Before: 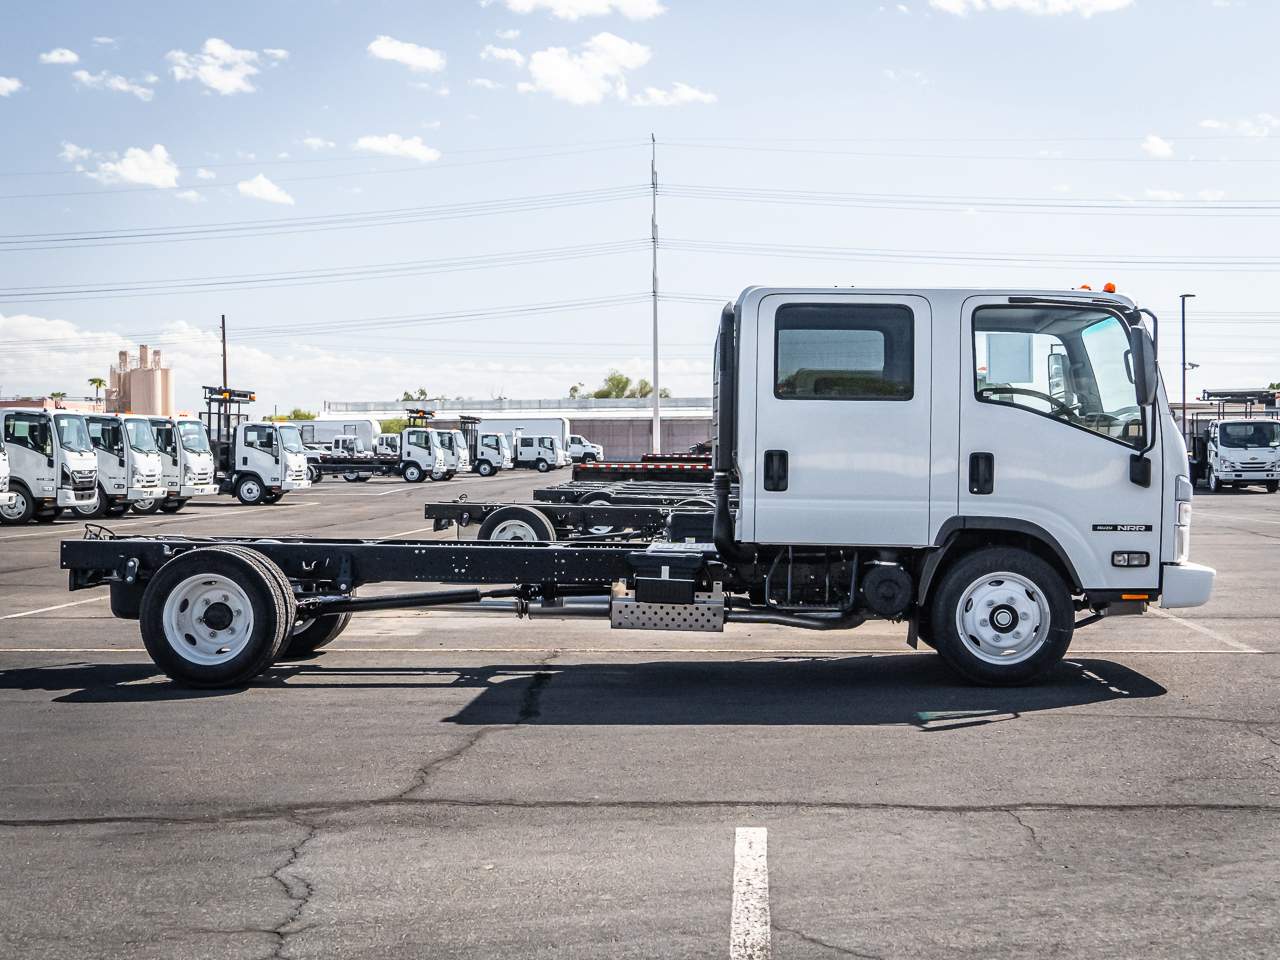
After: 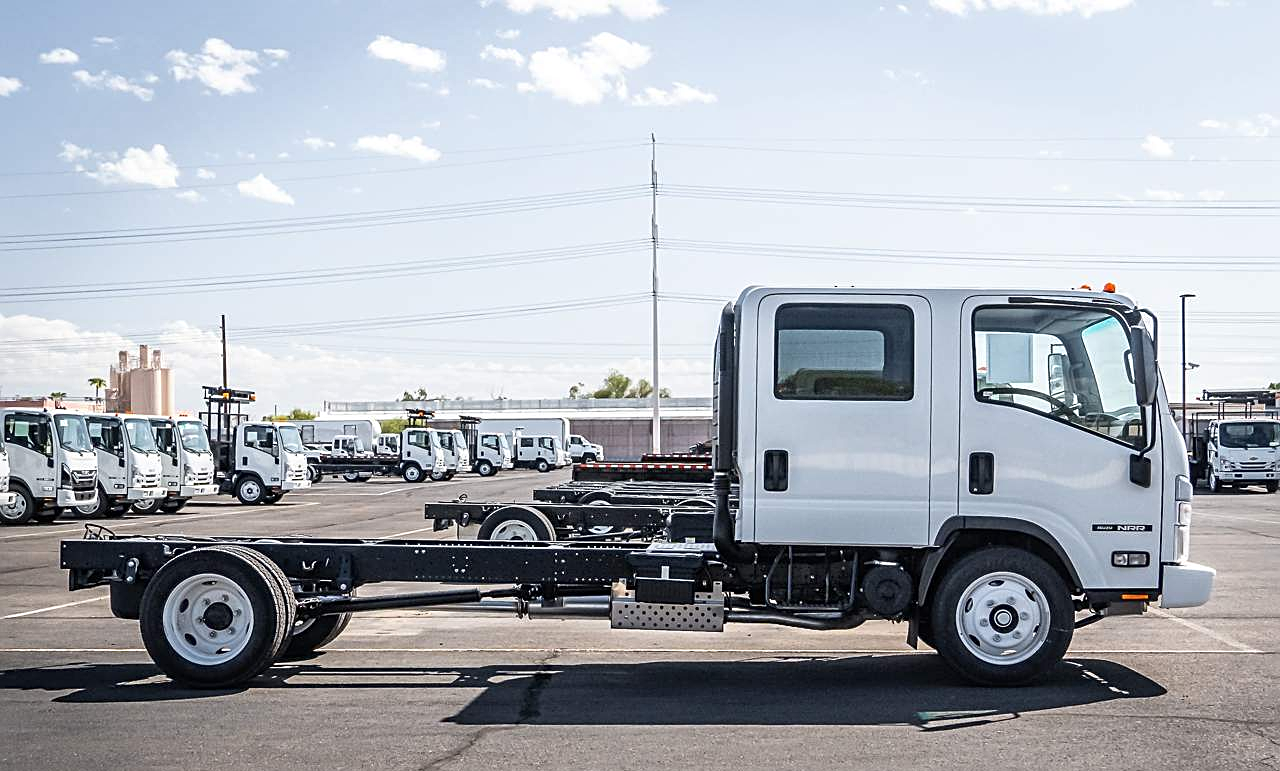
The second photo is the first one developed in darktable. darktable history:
local contrast: mode bilateral grid, contrast 11, coarseness 25, detail 115%, midtone range 0.2
sharpen: on, module defaults
crop: bottom 19.586%
